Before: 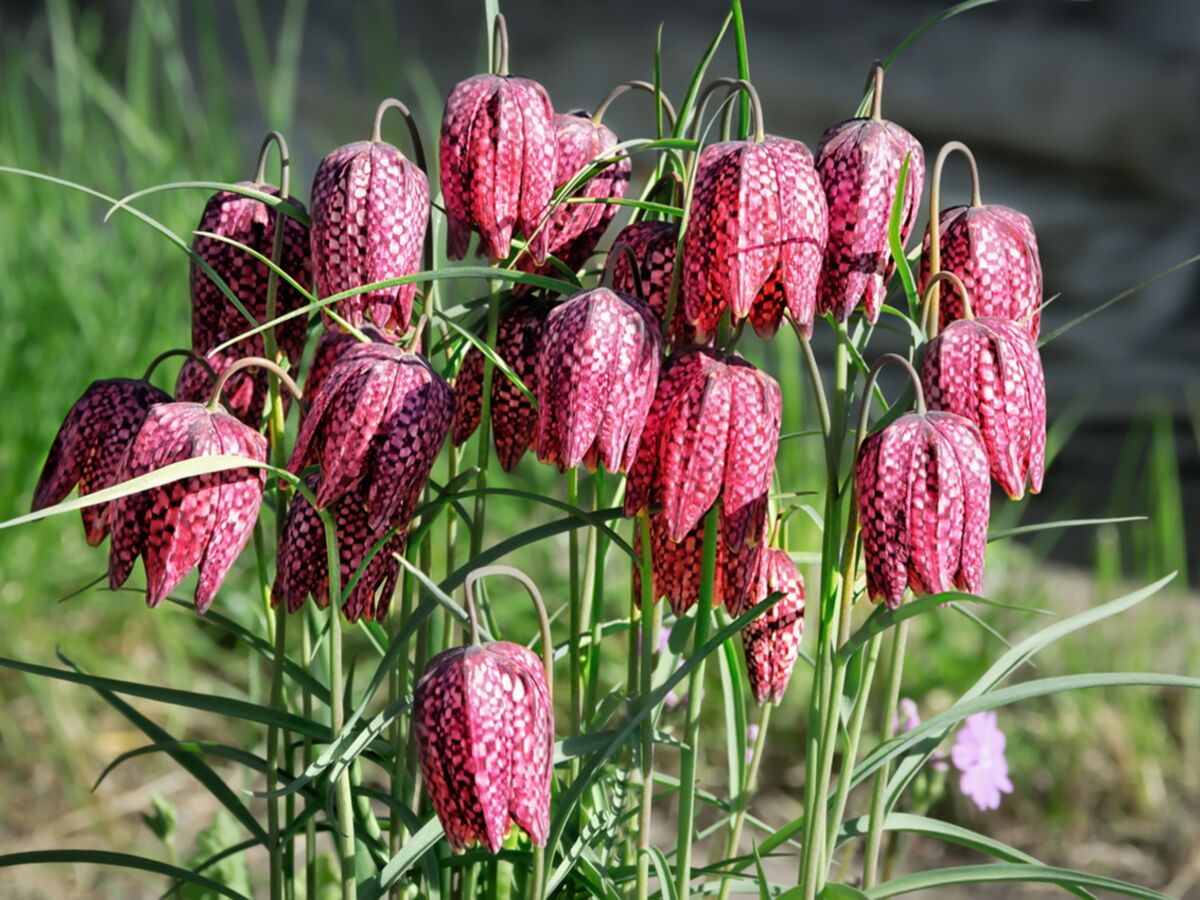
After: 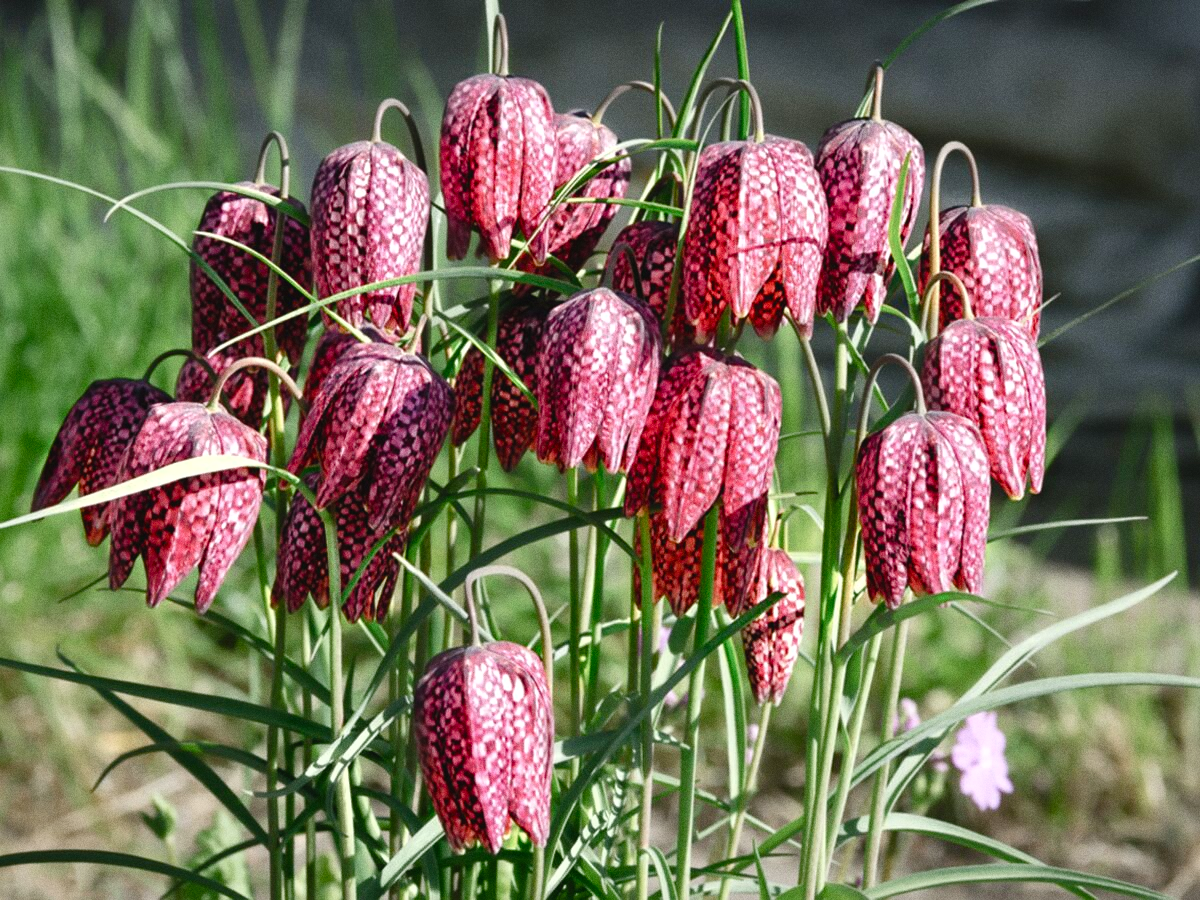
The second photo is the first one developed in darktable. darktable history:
color balance rgb: shadows lift › luminance -10%, shadows lift › chroma 1%, shadows lift › hue 113°, power › luminance -15%, highlights gain › chroma 0.2%, highlights gain › hue 333°, global offset › luminance 0.5%, perceptual saturation grading › global saturation 20%, perceptual saturation grading › highlights -50%, perceptual saturation grading › shadows 25%, contrast -10%
fill light: on, module defaults
exposure: black level correction 0, exposure 0.5 EV, compensate highlight preservation false
grain: on, module defaults
